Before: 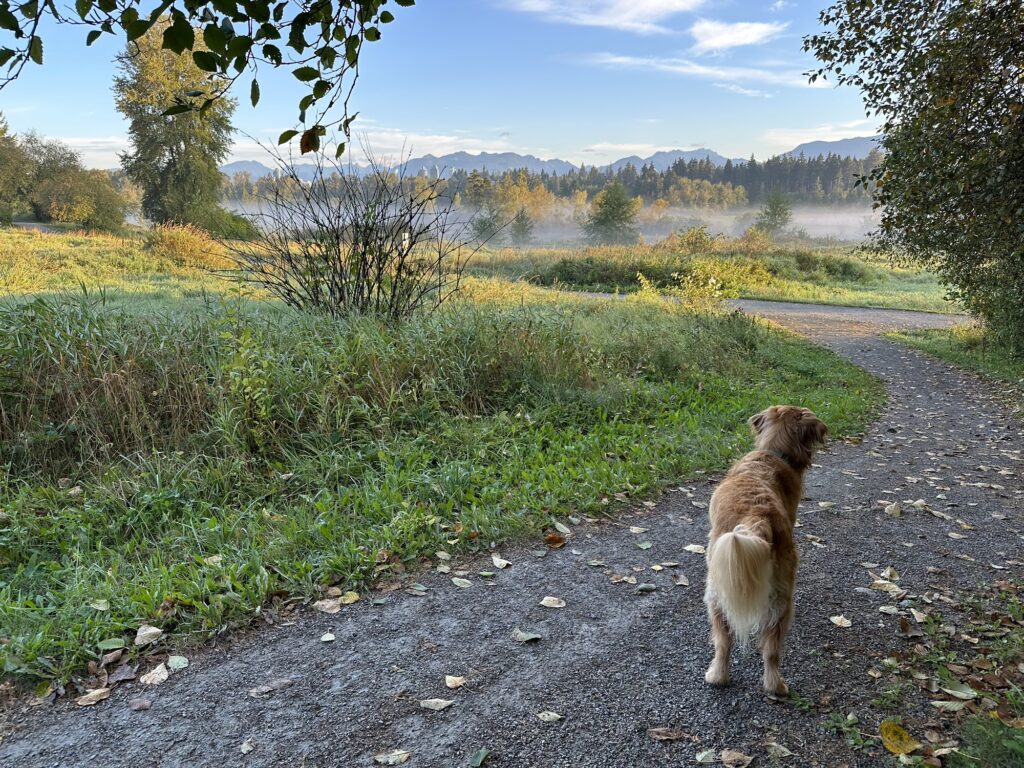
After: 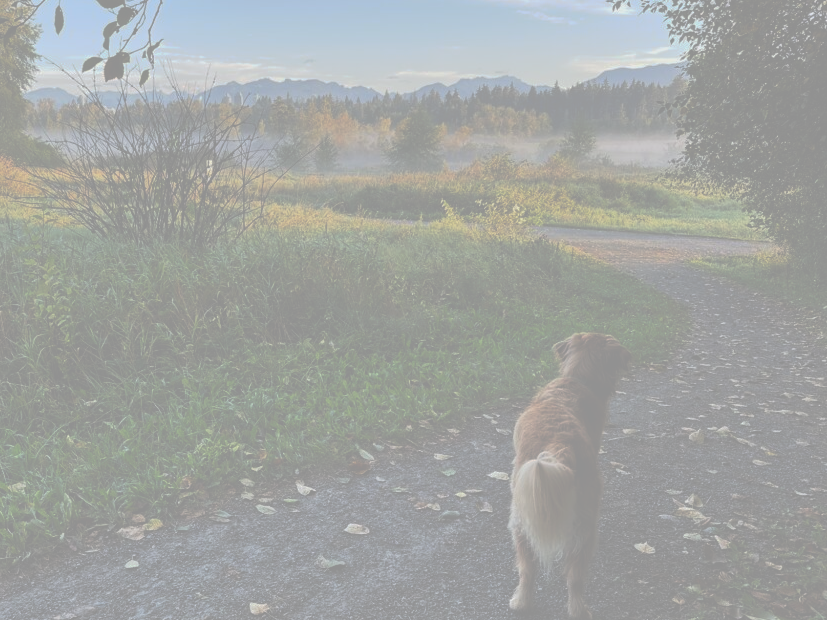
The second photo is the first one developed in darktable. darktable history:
tone curve: curves: ch0 [(0, 0) (0.003, 0.6) (0.011, 0.6) (0.025, 0.601) (0.044, 0.601) (0.069, 0.601) (0.1, 0.601) (0.136, 0.602) (0.177, 0.605) (0.224, 0.609) (0.277, 0.615) (0.335, 0.625) (0.399, 0.633) (0.468, 0.654) (0.543, 0.676) (0.623, 0.71) (0.709, 0.753) (0.801, 0.802) (0.898, 0.85) (1, 1)], preserve colors none
exposure: black level correction -0.014, exposure -0.193 EV, compensate highlight preservation false
crop: left 19.159%, top 9.58%, bottom 9.58%
